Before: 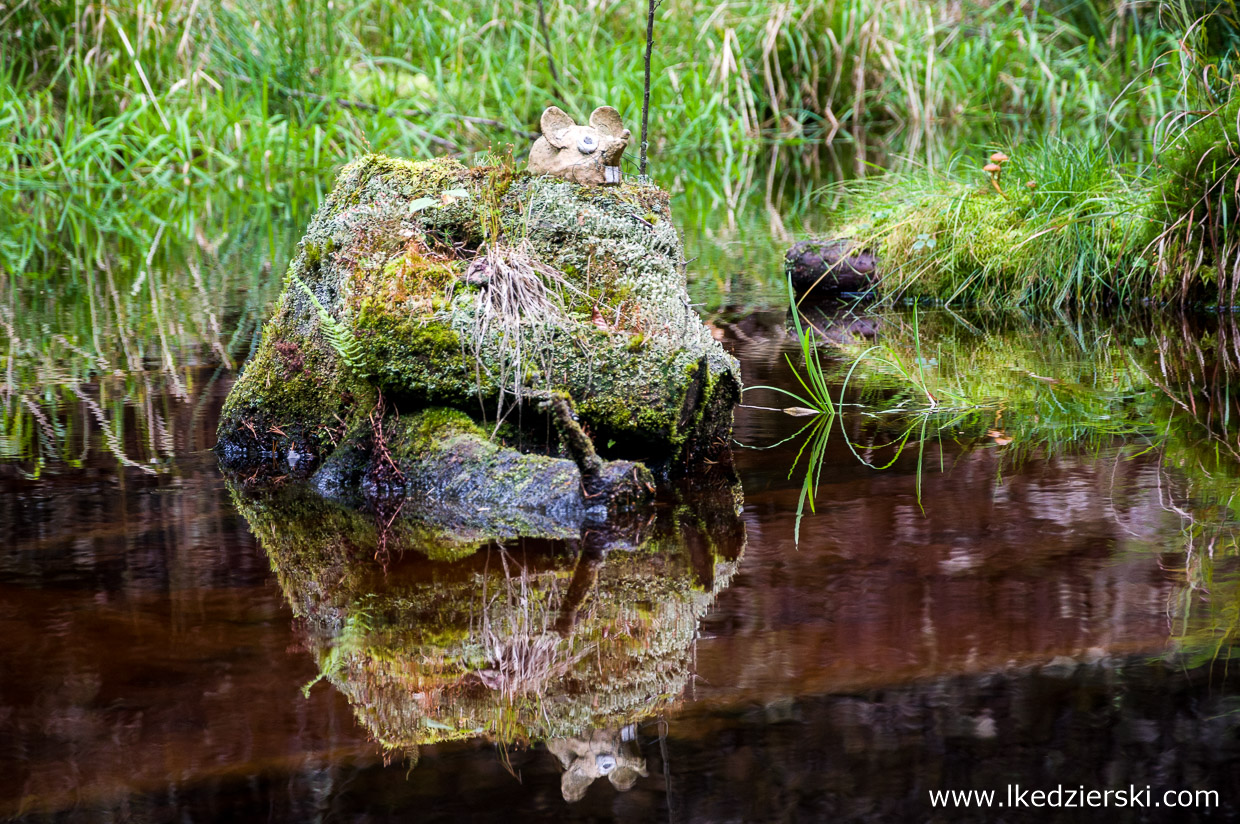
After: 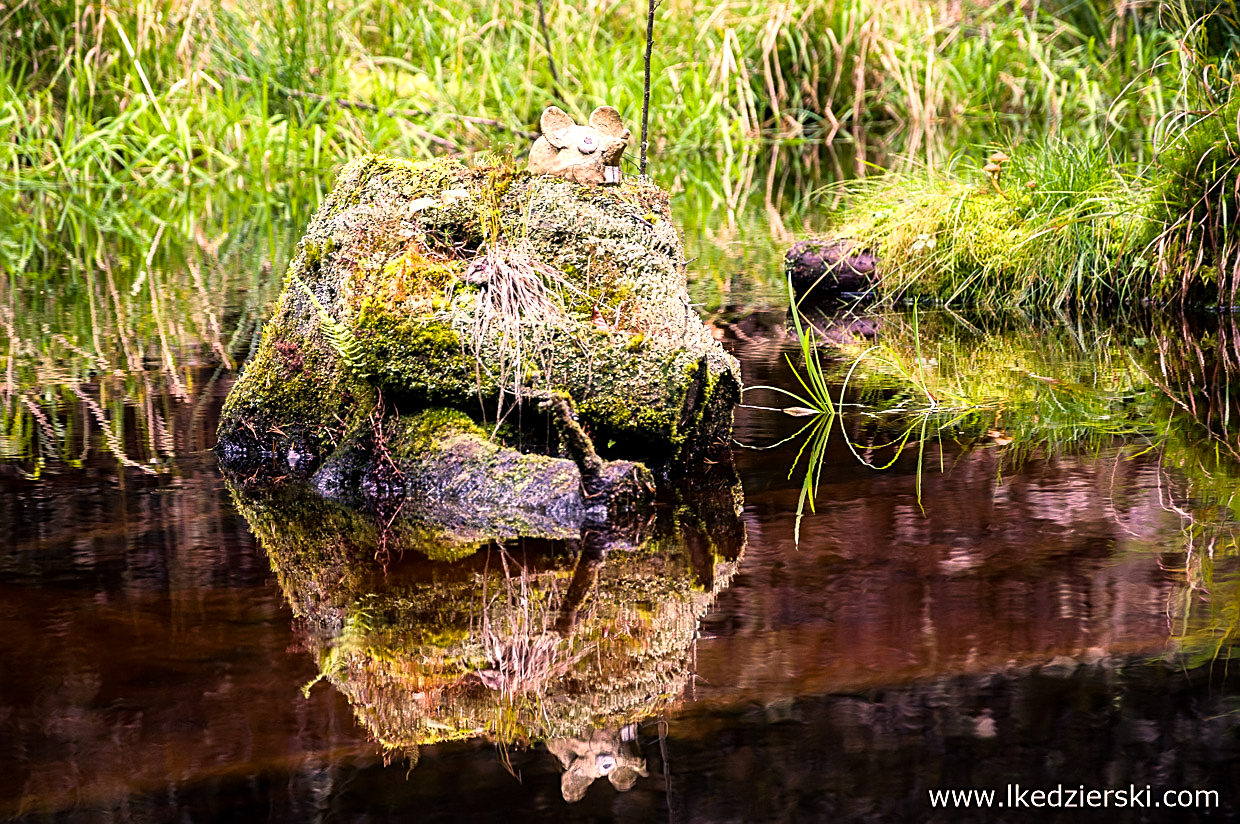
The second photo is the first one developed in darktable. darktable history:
color correction: highlights a* 17.86, highlights b* 18.38
shadows and highlights: shadows -1.21, highlights 39.43
tone equalizer: -8 EV -0.399 EV, -7 EV -0.355 EV, -6 EV -0.355 EV, -5 EV -0.26 EV, -3 EV 0.252 EV, -2 EV 0.321 EV, -1 EV 0.399 EV, +0 EV 0.431 EV
sharpen: on, module defaults
